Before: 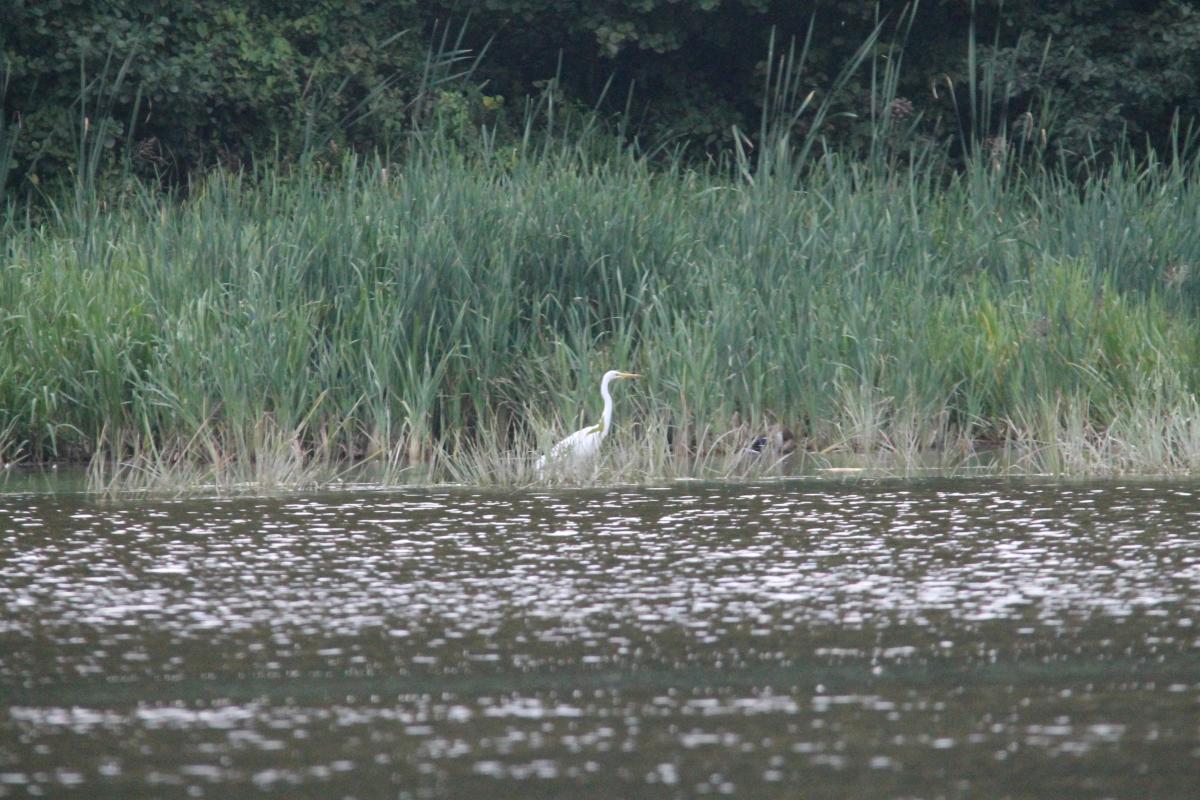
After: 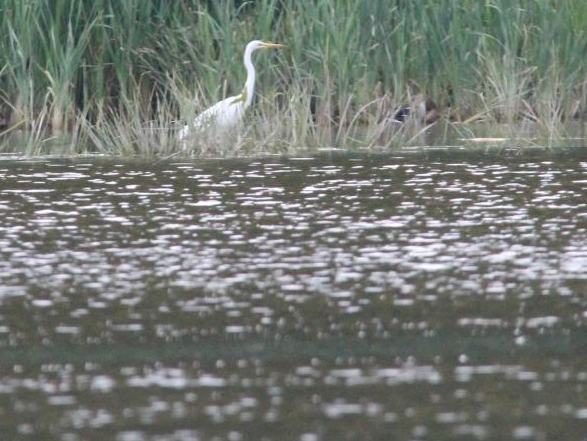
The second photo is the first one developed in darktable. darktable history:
crop: left 29.815%, top 41.298%, right 21.251%, bottom 3.486%
